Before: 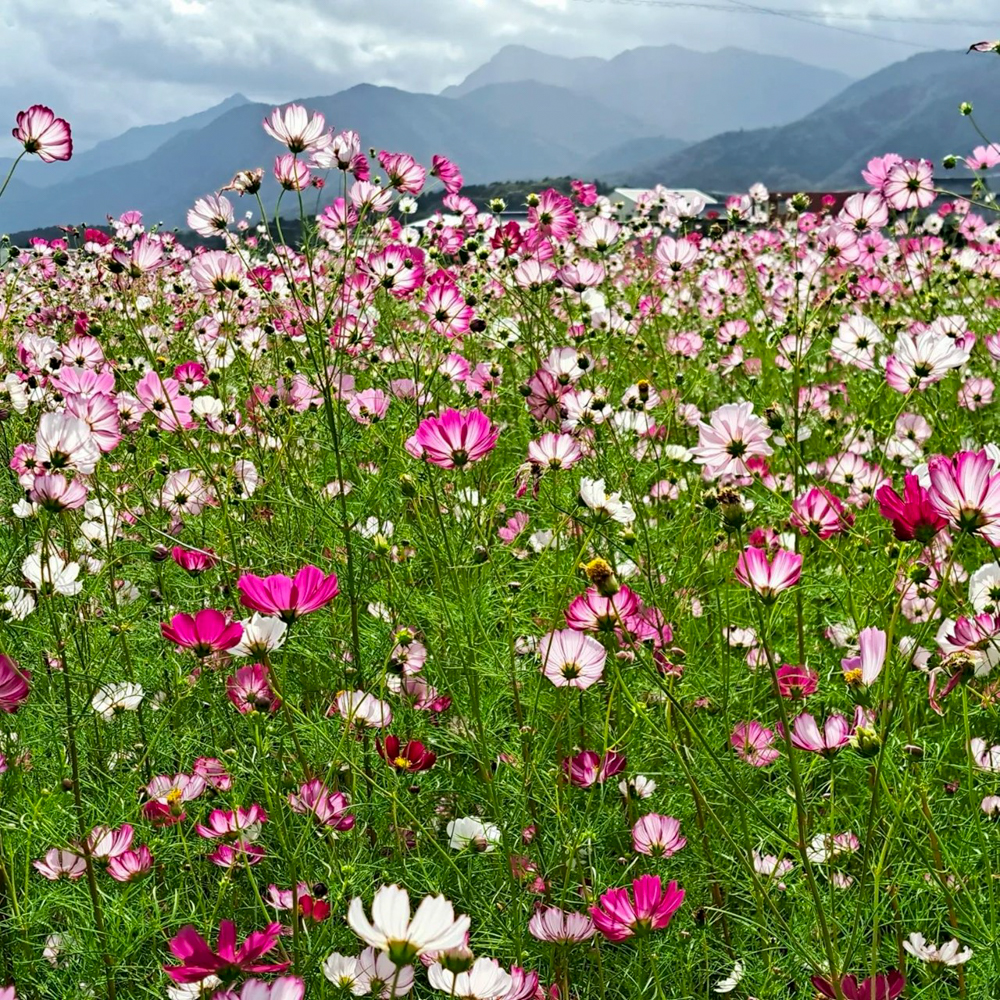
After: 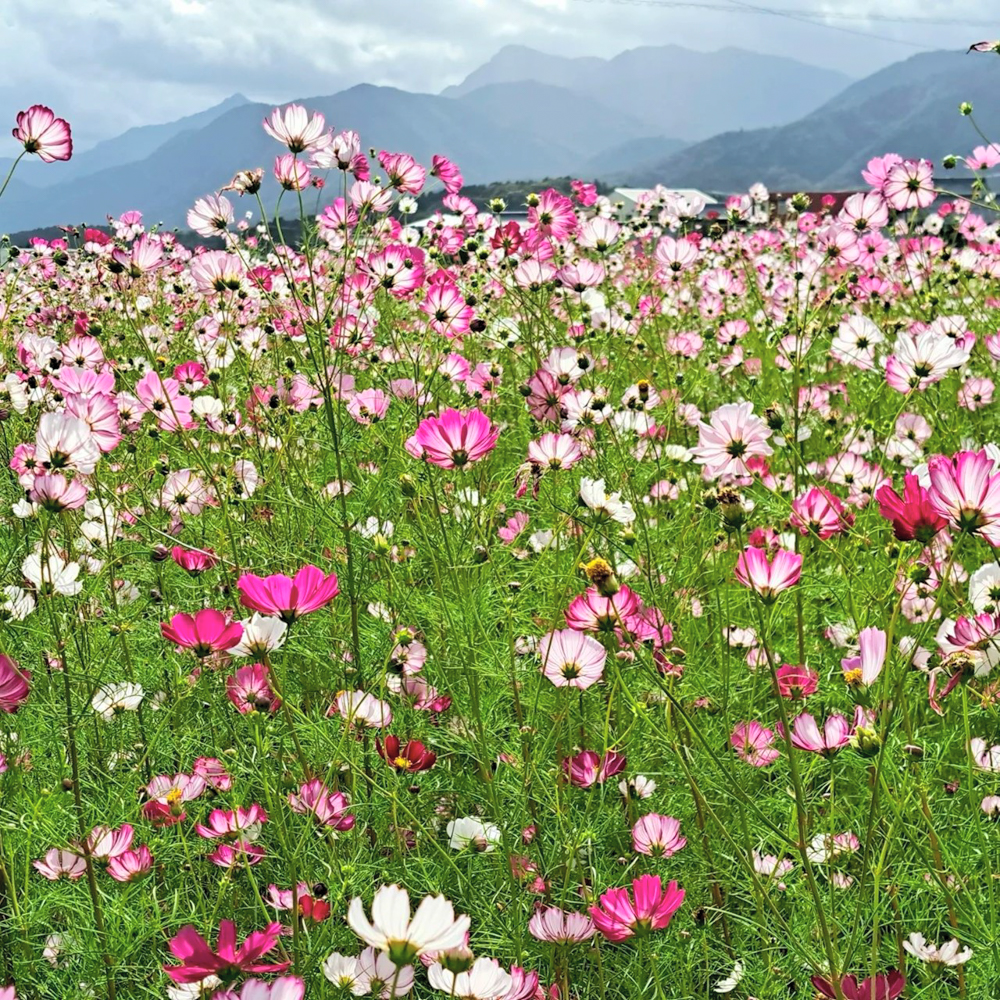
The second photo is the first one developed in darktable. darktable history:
contrast brightness saturation: brightness 0.149
